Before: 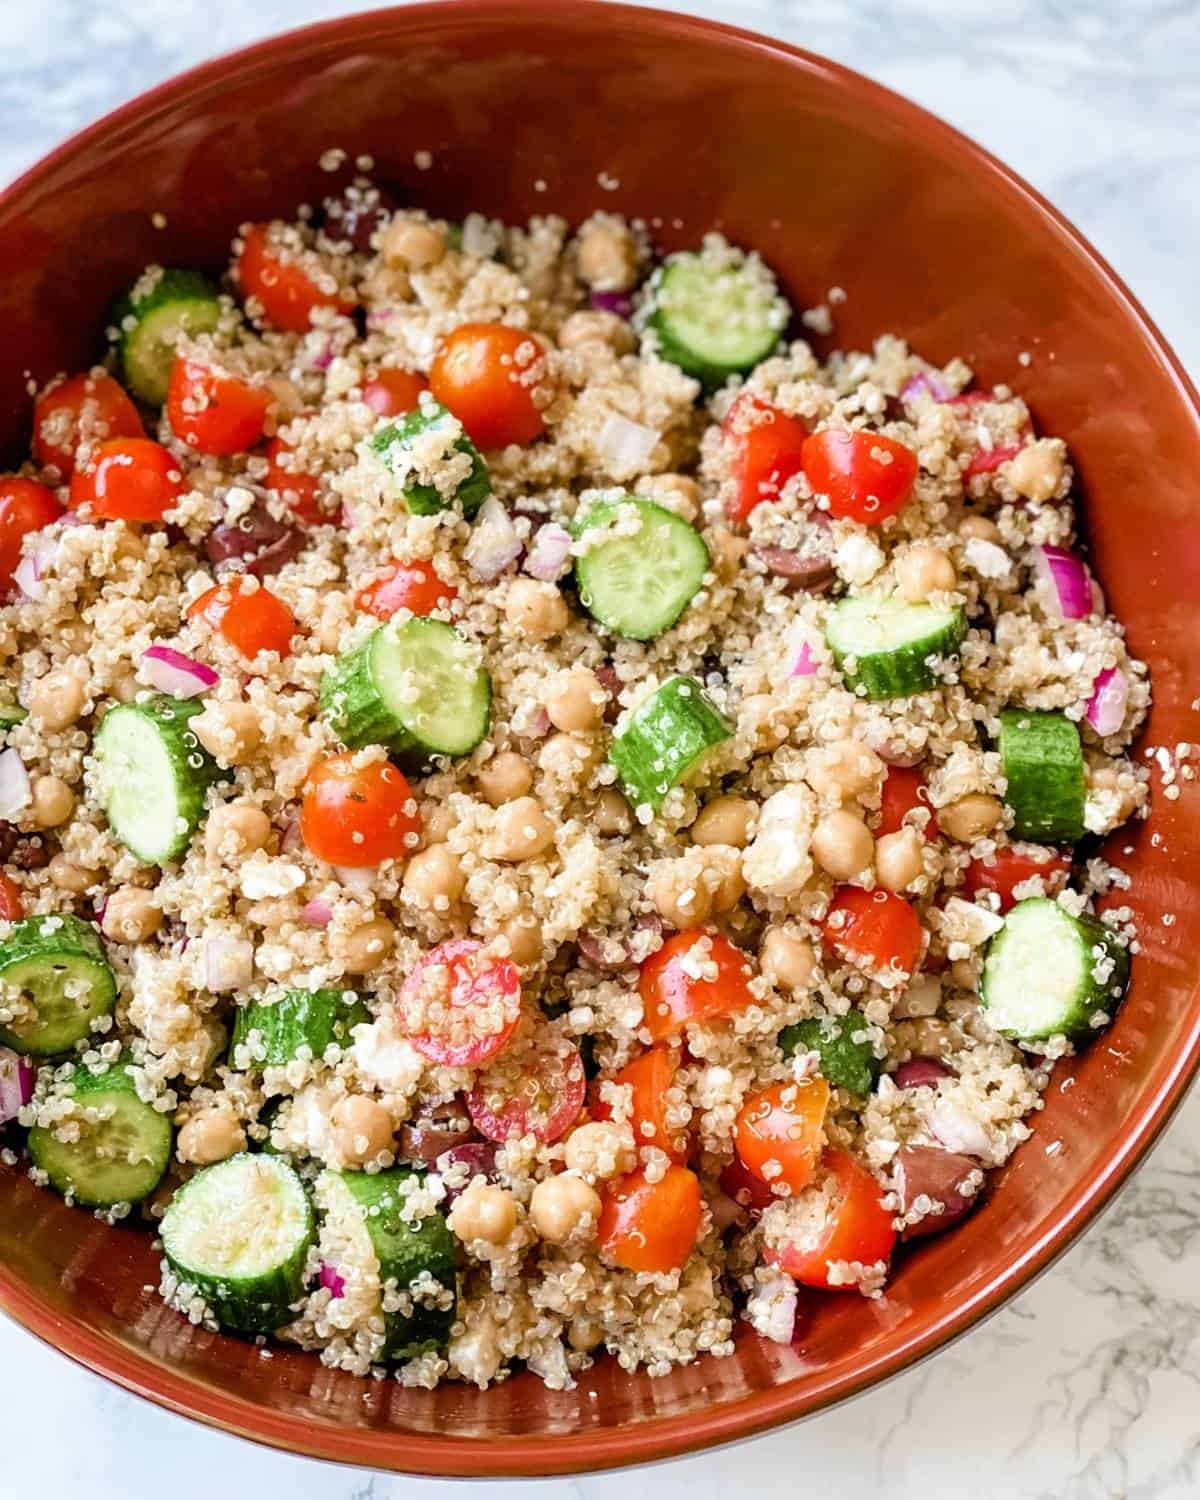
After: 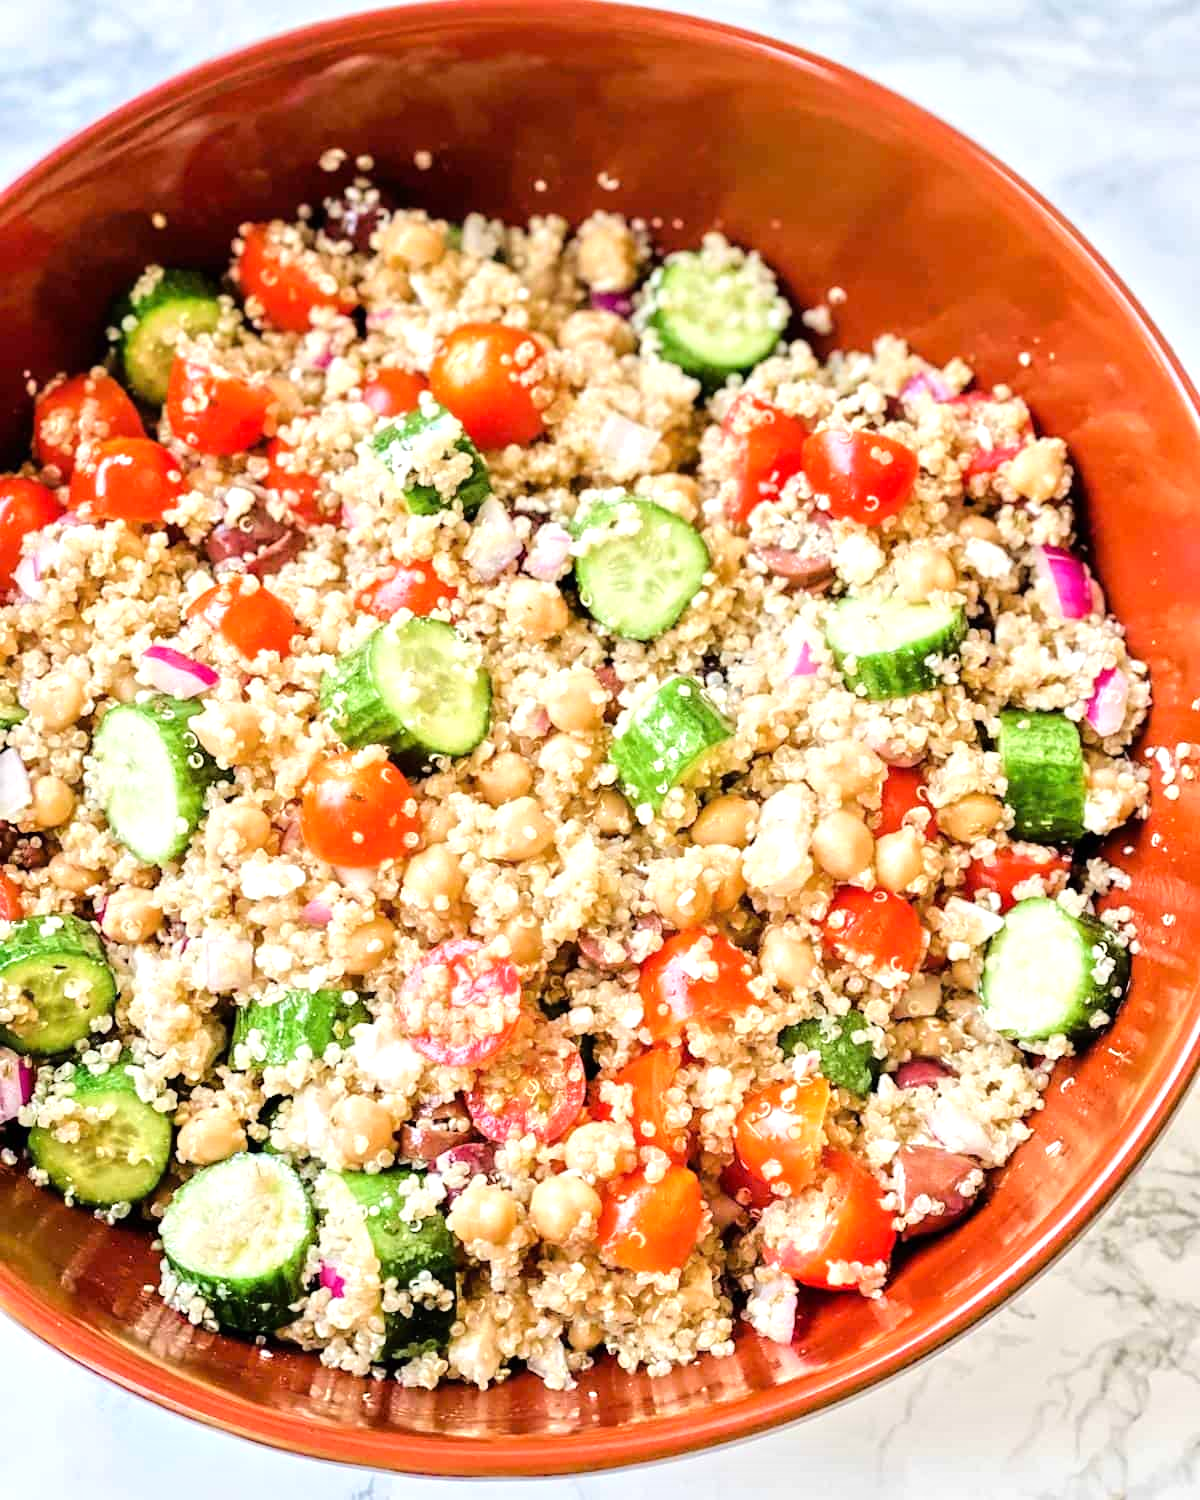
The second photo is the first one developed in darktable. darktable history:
tone equalizer: -7 EV 0.147 EV, -6 EV 0.6 EV, -5 EV 1.14 EV, -4 EV 1.31 EV, -3 EV 1.13 EV, -2 EV 0.6 EV, -1 EV 0.147 EV, smoothing diameter 2.03%, edges refinement/feathering 21.67, mask exposure compensation -1.57 EV, filter diffusion 5
